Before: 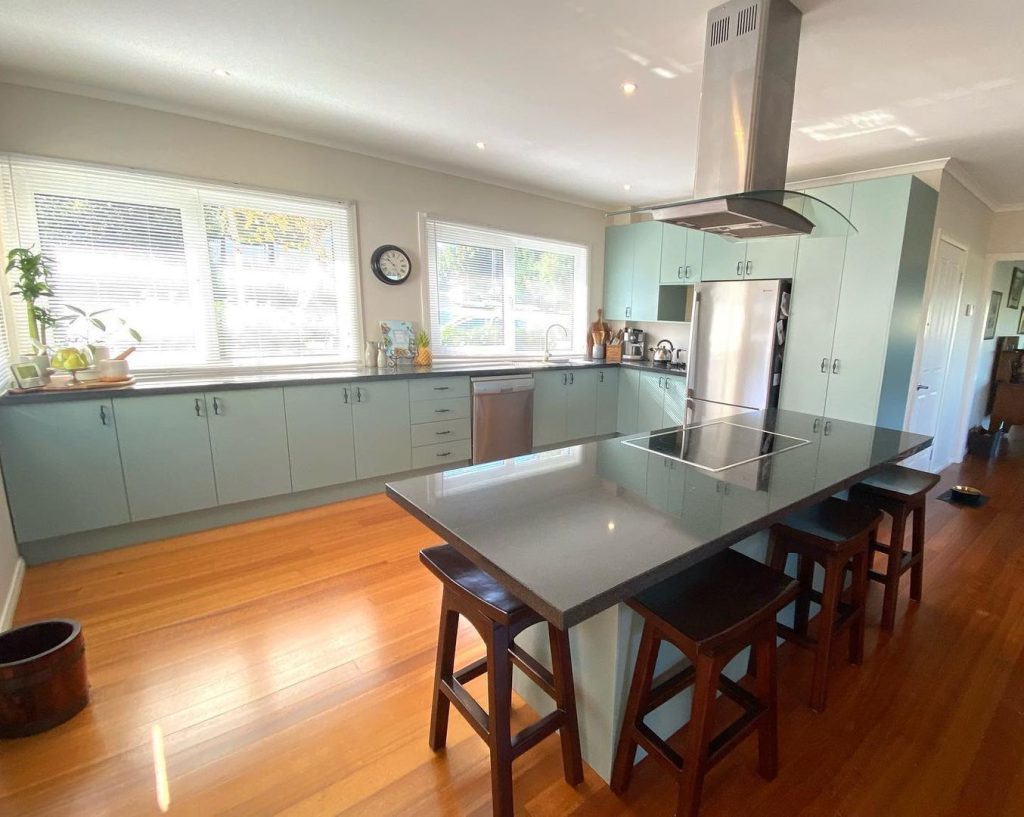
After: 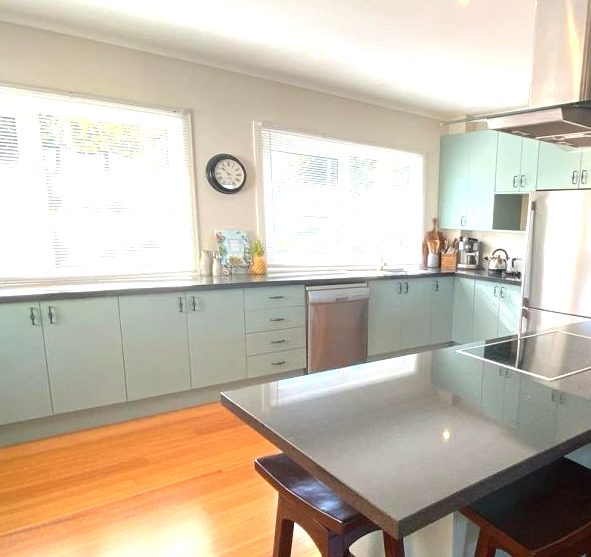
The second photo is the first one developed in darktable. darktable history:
crop: left 16.202%, top 11.208%, right 26.045%, bottom 20.557%
exposure: exposure 0.6 EV, compensate highlight preservation false
